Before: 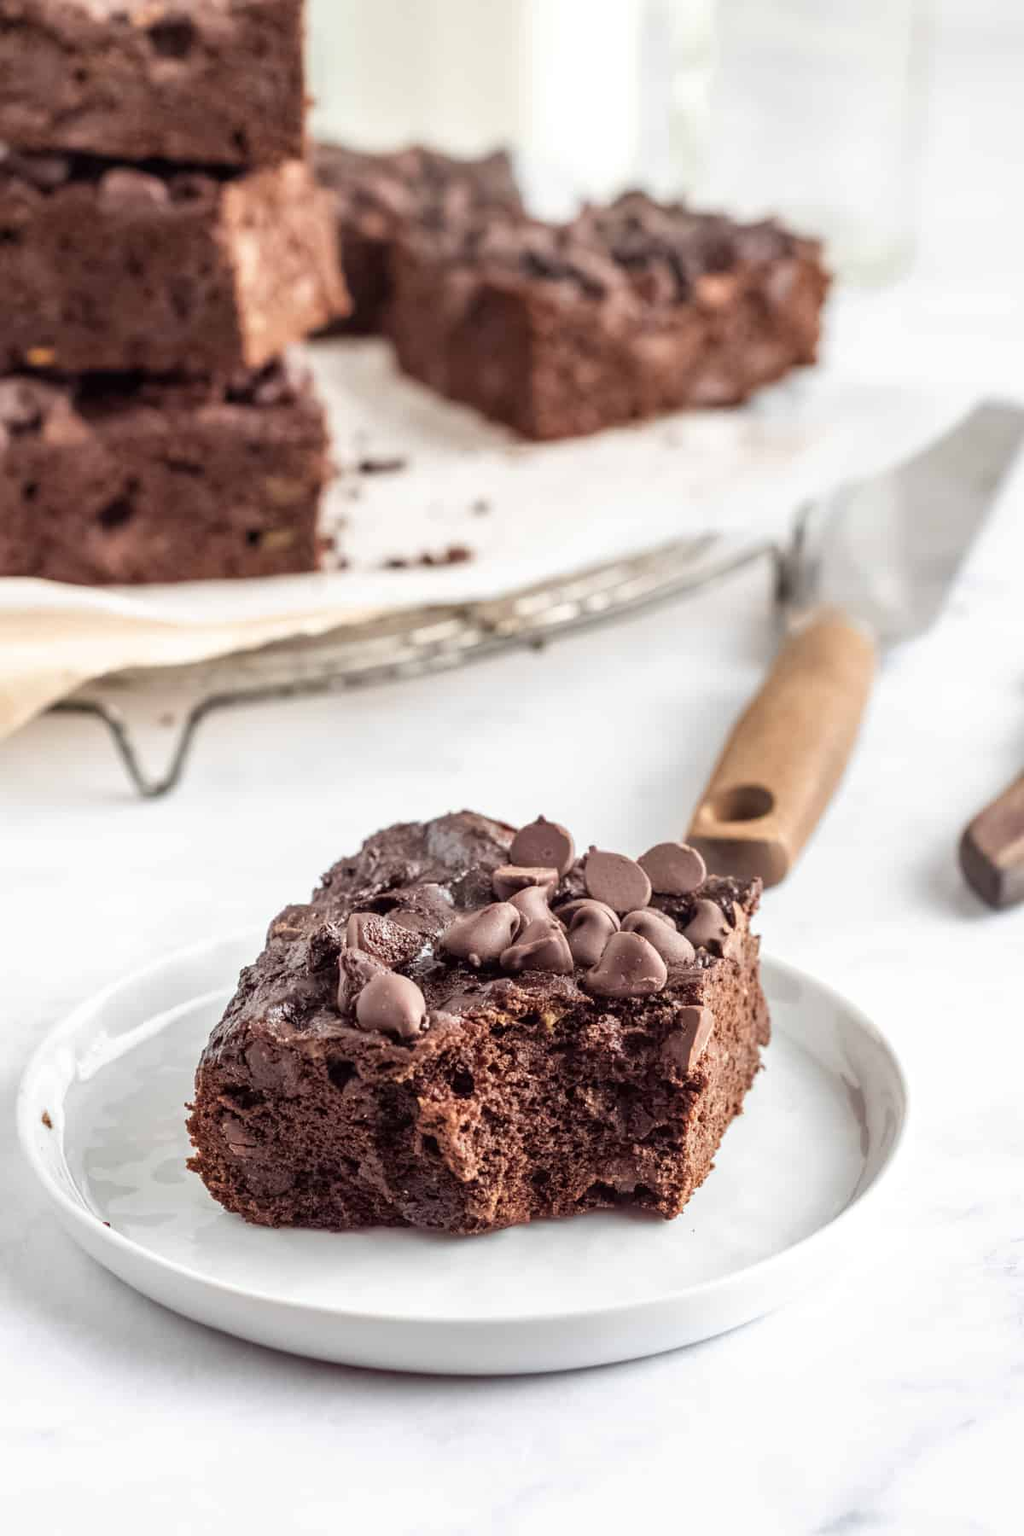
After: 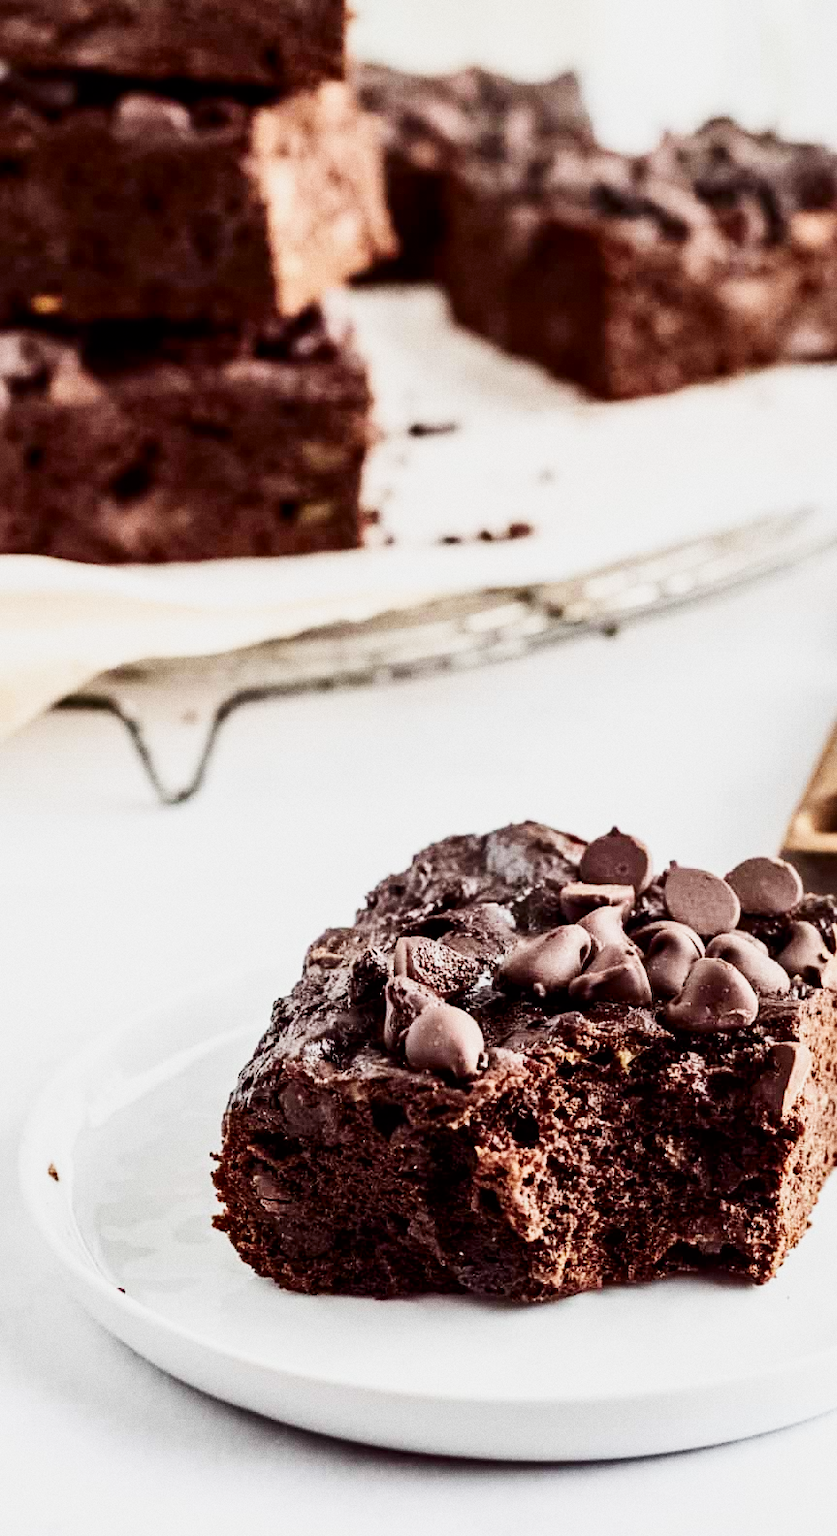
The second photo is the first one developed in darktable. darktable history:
crop: top 5.803%, right 27.864%, bottom 5.804%
sigmoid: contrast 1.7, skew -0.2, preserve hue 0%, red attenuation 0.1, red rotation 0.035, green attenuation 0.1, green rotation -0.017, blue attenuation 0.15, blue rotation -0.052, base primaries Rec2020
contrast brightness saturation: contrast 0.28
grain: coarseness 0.09 ISO
